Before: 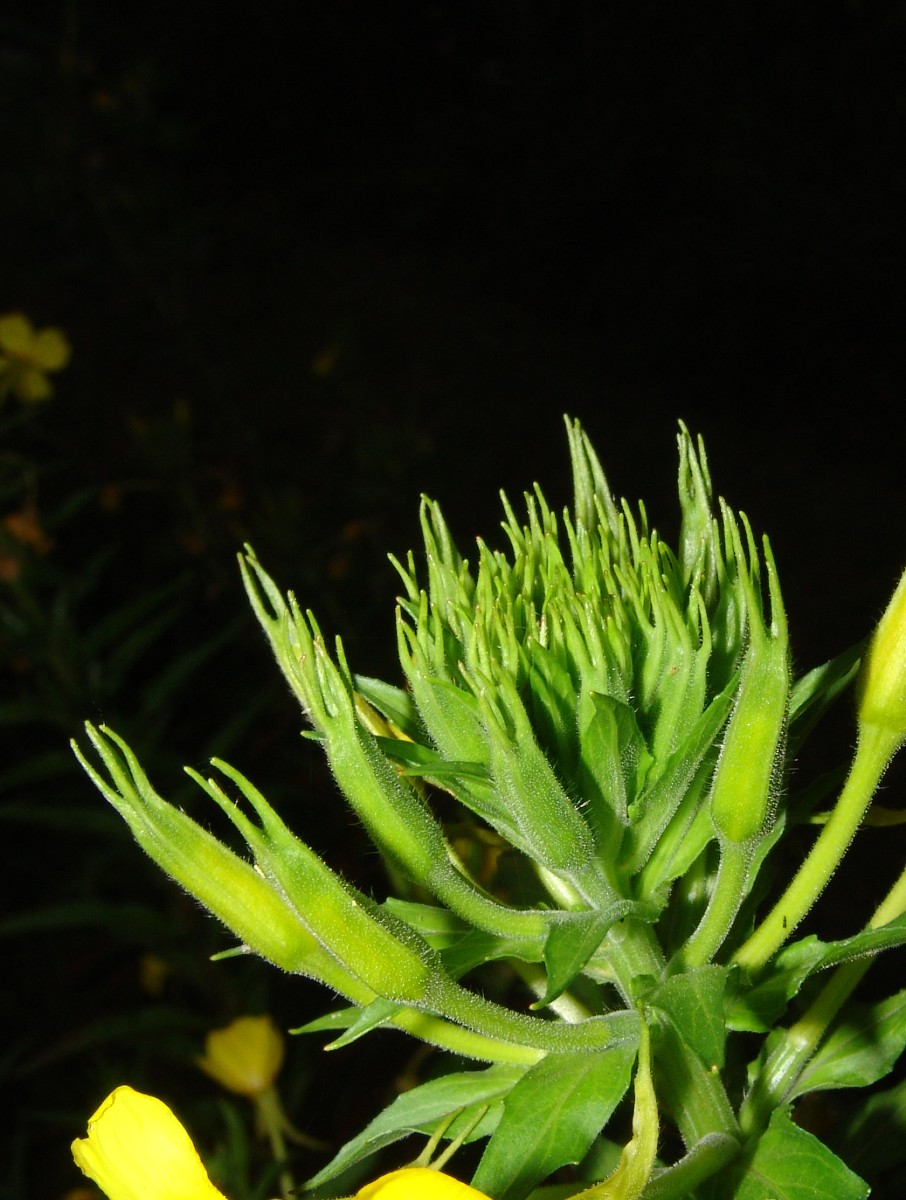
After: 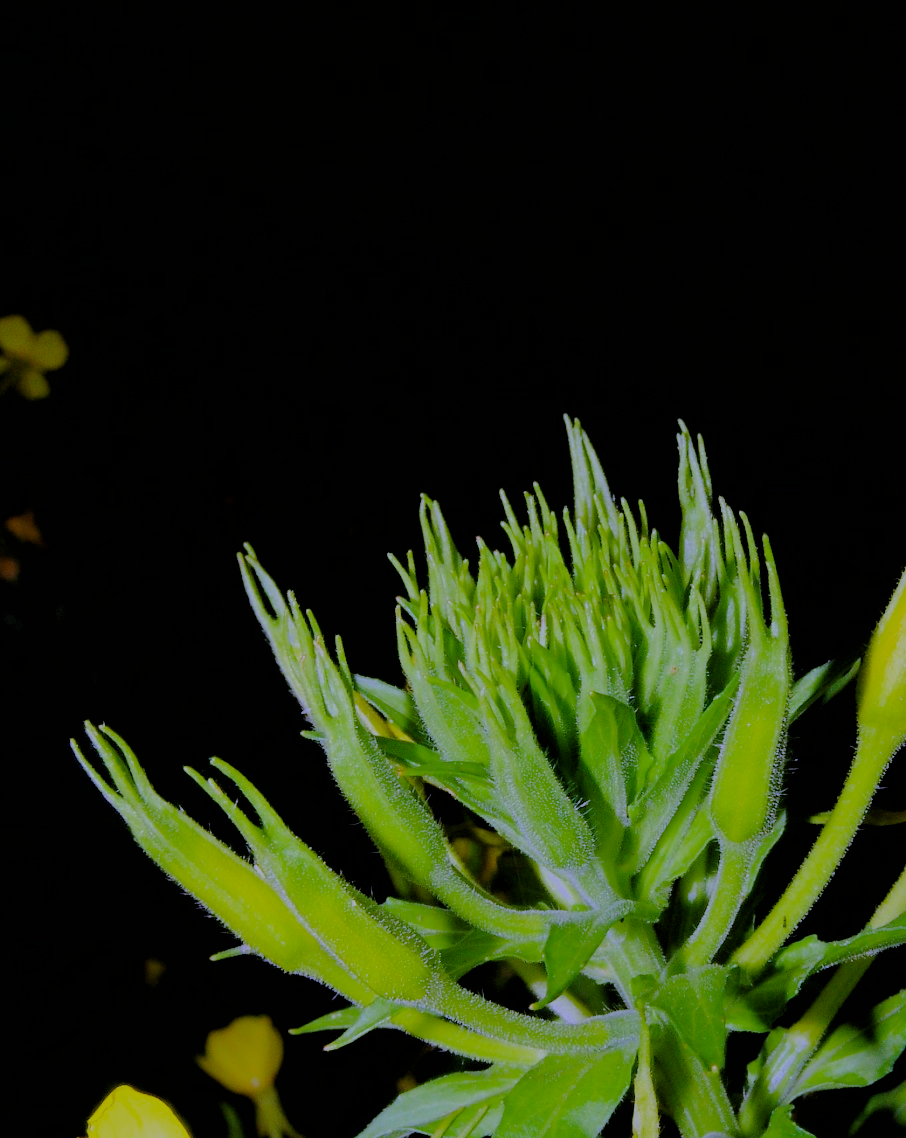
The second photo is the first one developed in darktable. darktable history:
crop and rotate: top 0%, bottom 5.097%
color balance rgb: perceptual saturation grading › global saturation 20%, global vibrance 20%
white balance: red 0.98, blue 1.61
filmic rgb: black relative exposure -4.42 EV, white relative exposure 6.58 EV, hardness 1.85, contrast 0.5
